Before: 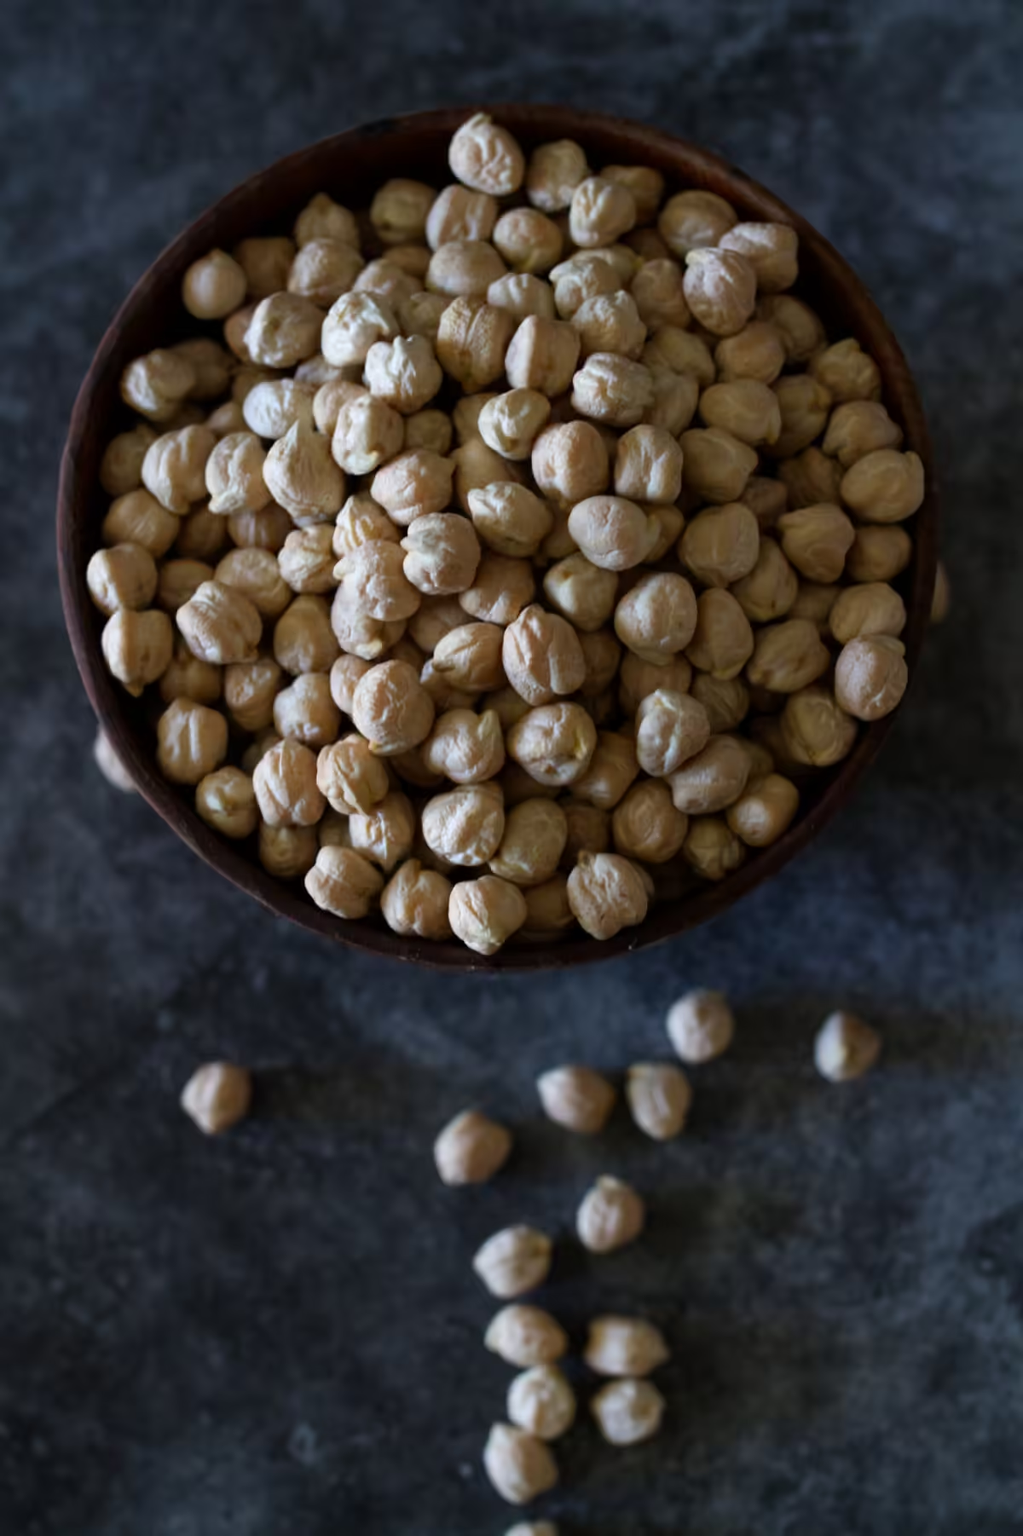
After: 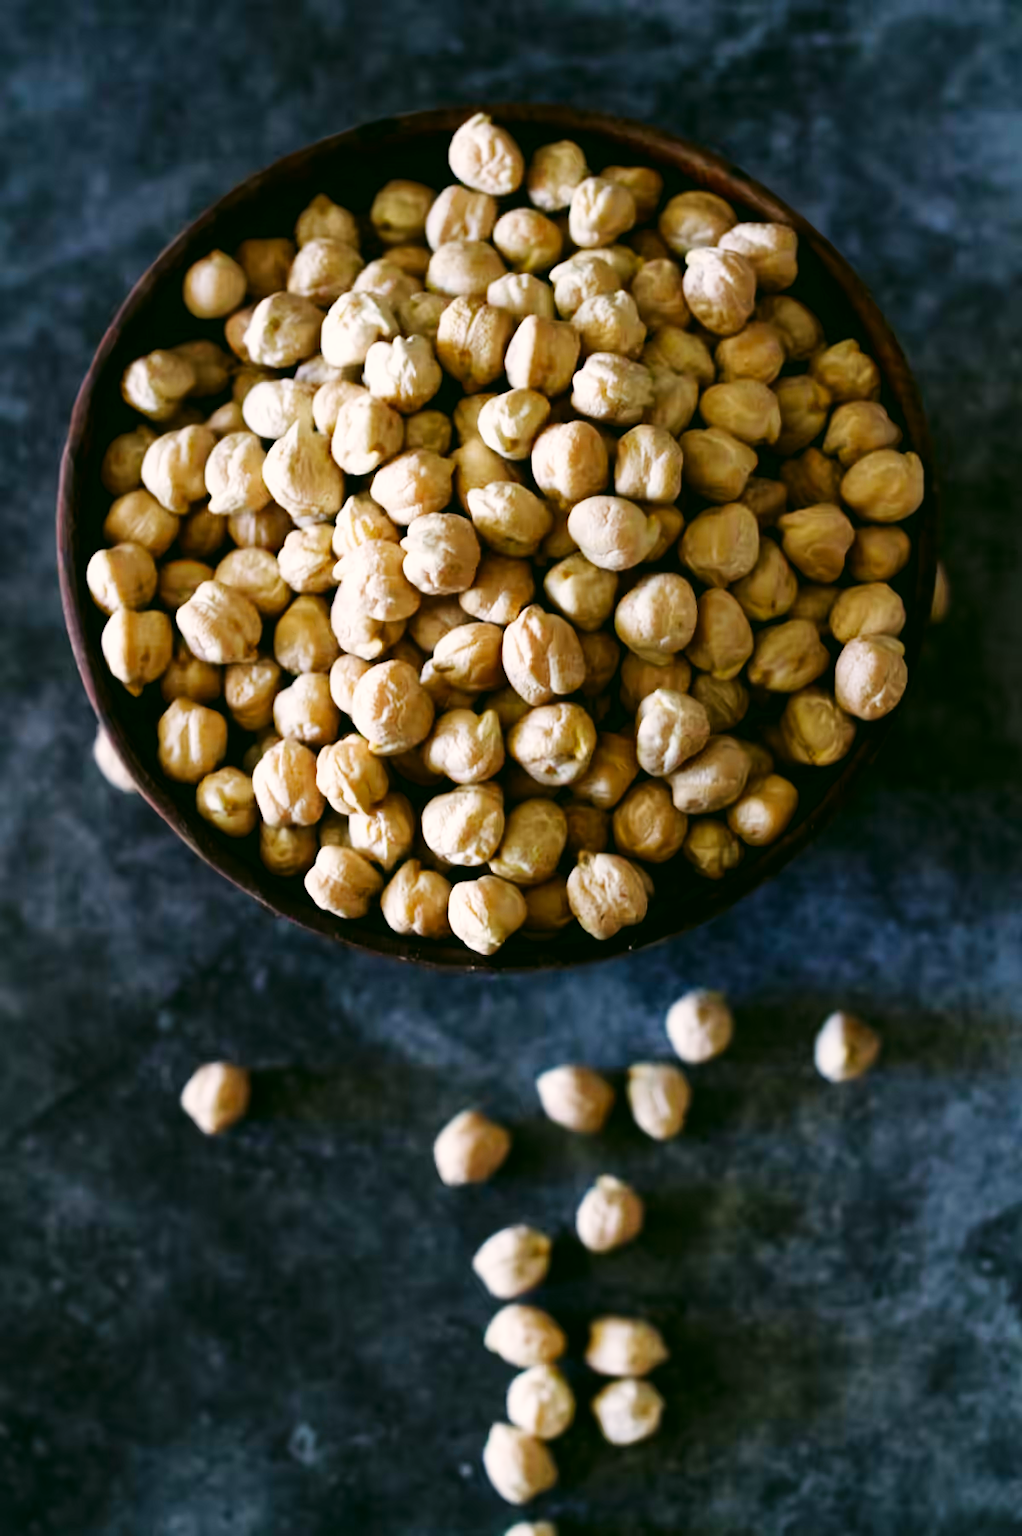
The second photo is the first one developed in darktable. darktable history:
color correction: highlights a* 4.02, highlights b* 4.98, shadows a* -7.55, shadows b* 4.98
base curve: curves: ch0 [(0, 0.003) (0.001, 0.002) (0.006, 0.004) (0.02, 0.022) (0.048, 0.086) (0.094, 0.234) (0.162, 0.431) (0.258, 0.629) (0.385, 0.8) (0.548, 0.918) (0.751, 0.988) (1, 1)], preserve colors none
